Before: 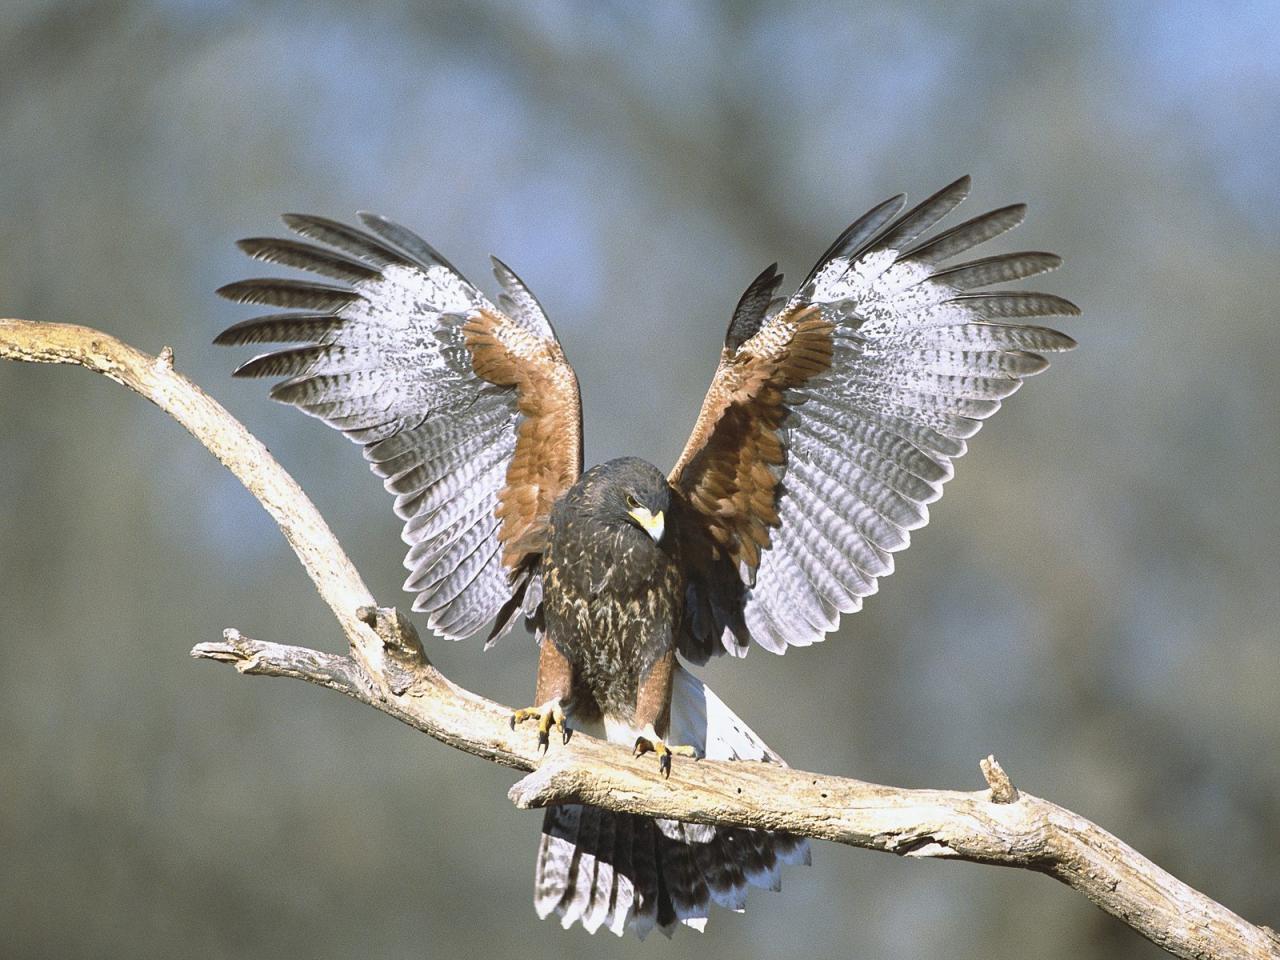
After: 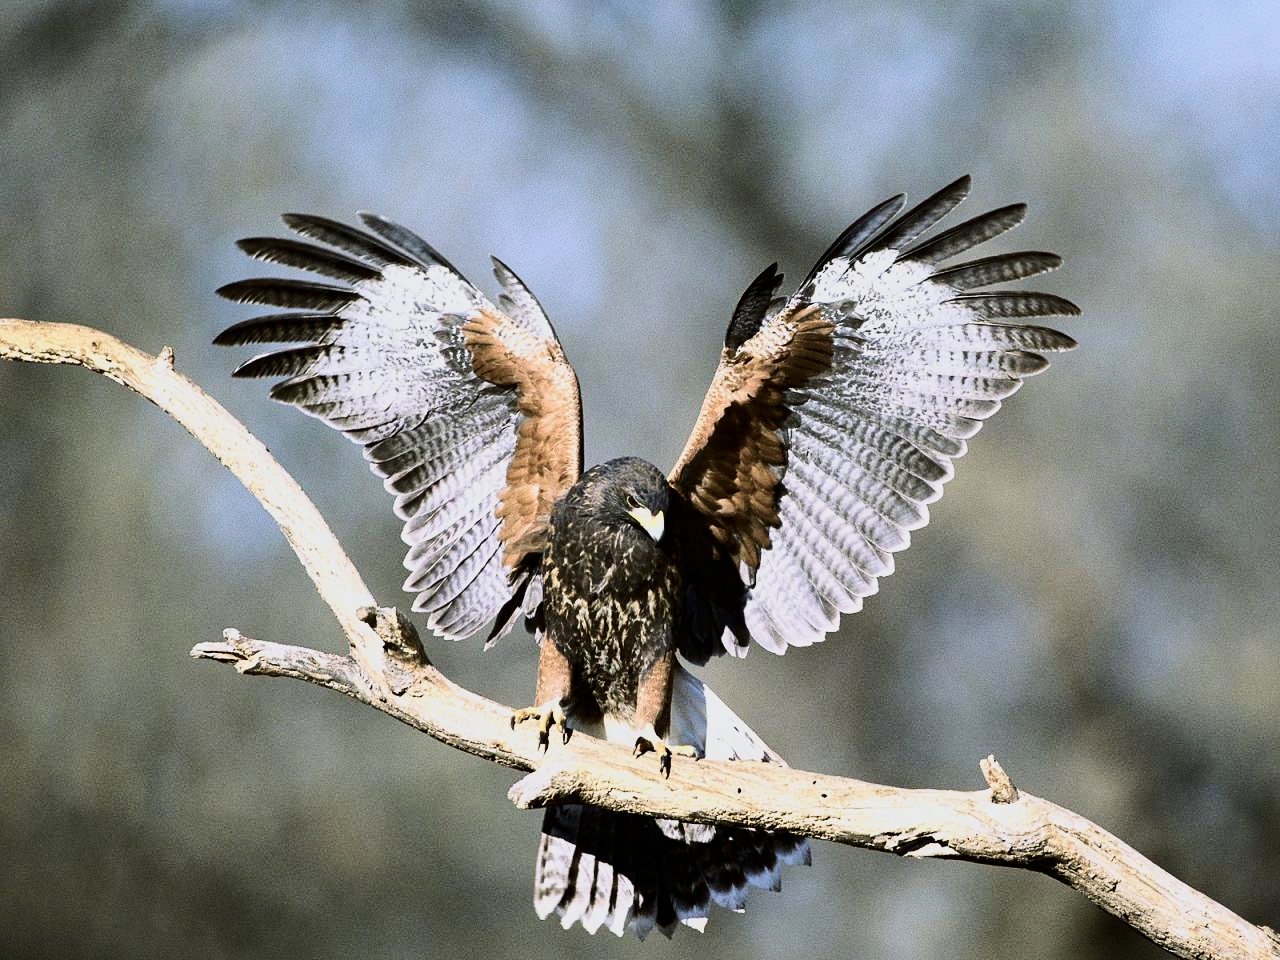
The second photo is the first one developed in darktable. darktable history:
filmic rgb: black relative exposure -5 EV, white relative exposure 3.97 EV, hardness 2.9, contrast 1.301, highlights saturation mix -9.8%, color science v5 (2021), contrast in shadows safe, contrast in highlights safe
velvia: on, module defaults
contrast brightness saturation: contrast 0.308, brightness -0.079, saturation 0.174
